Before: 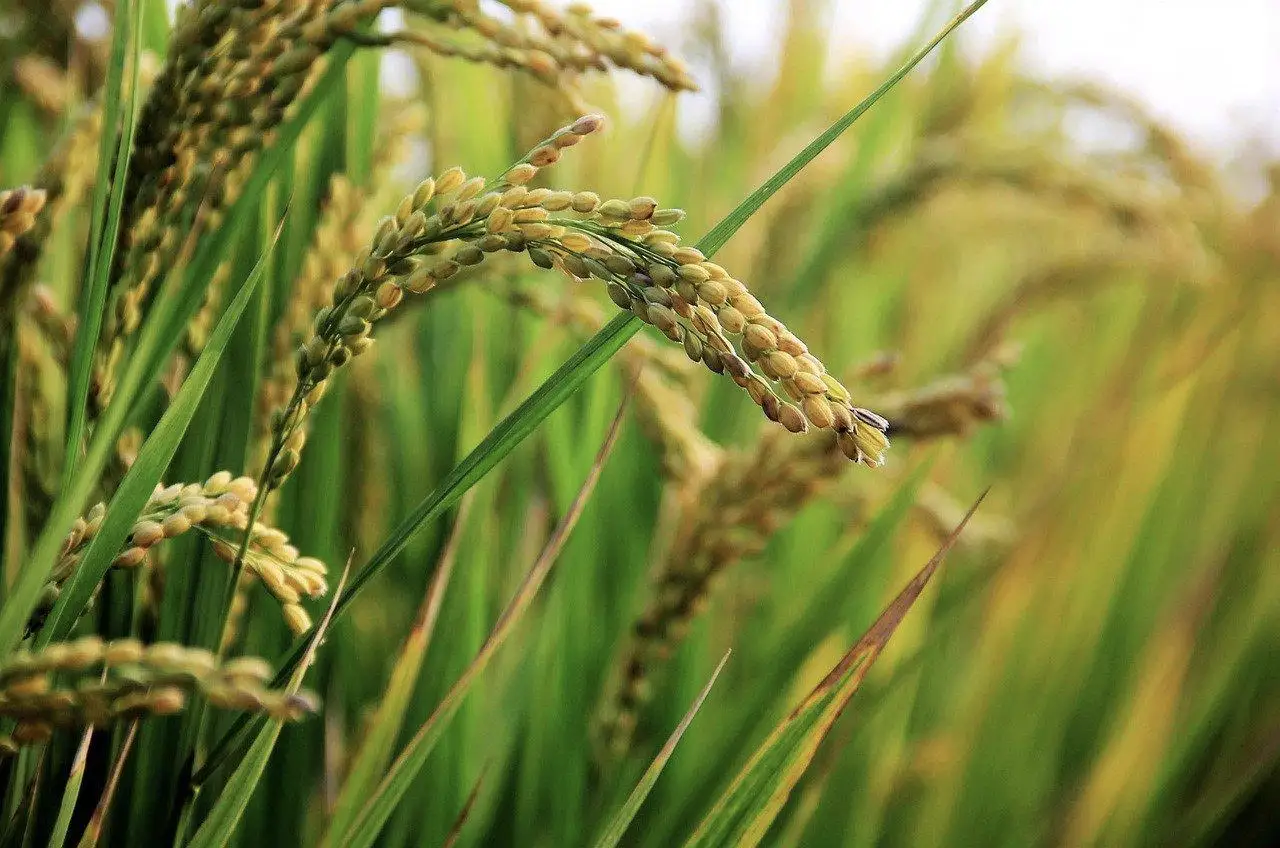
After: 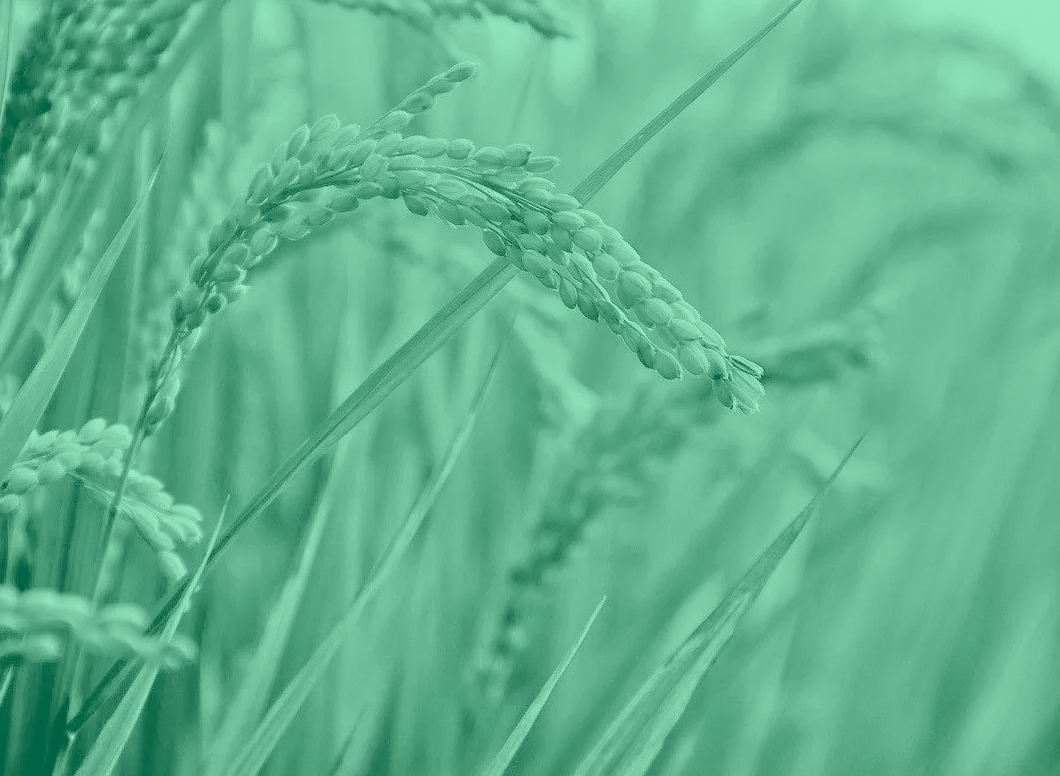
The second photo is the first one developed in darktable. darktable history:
tone equalizer: -7 EV 0.15 EV, -6 EV 0.6 EV, -5 EV 1.15 EV, -4 EV 1.33 EV, -3 EV 1.15 EV, -2 EV 0.6 EV, -1 EV 0.15 EV, mask exposure compensation -0.5 EV
crop: left 9.807%, top 6.259%, right 7.334%, bottom 2.177%
colorize: hue 147.6°, saturation 65%, lightness 21.64%
white balance: red 1.05, blue 1.072
